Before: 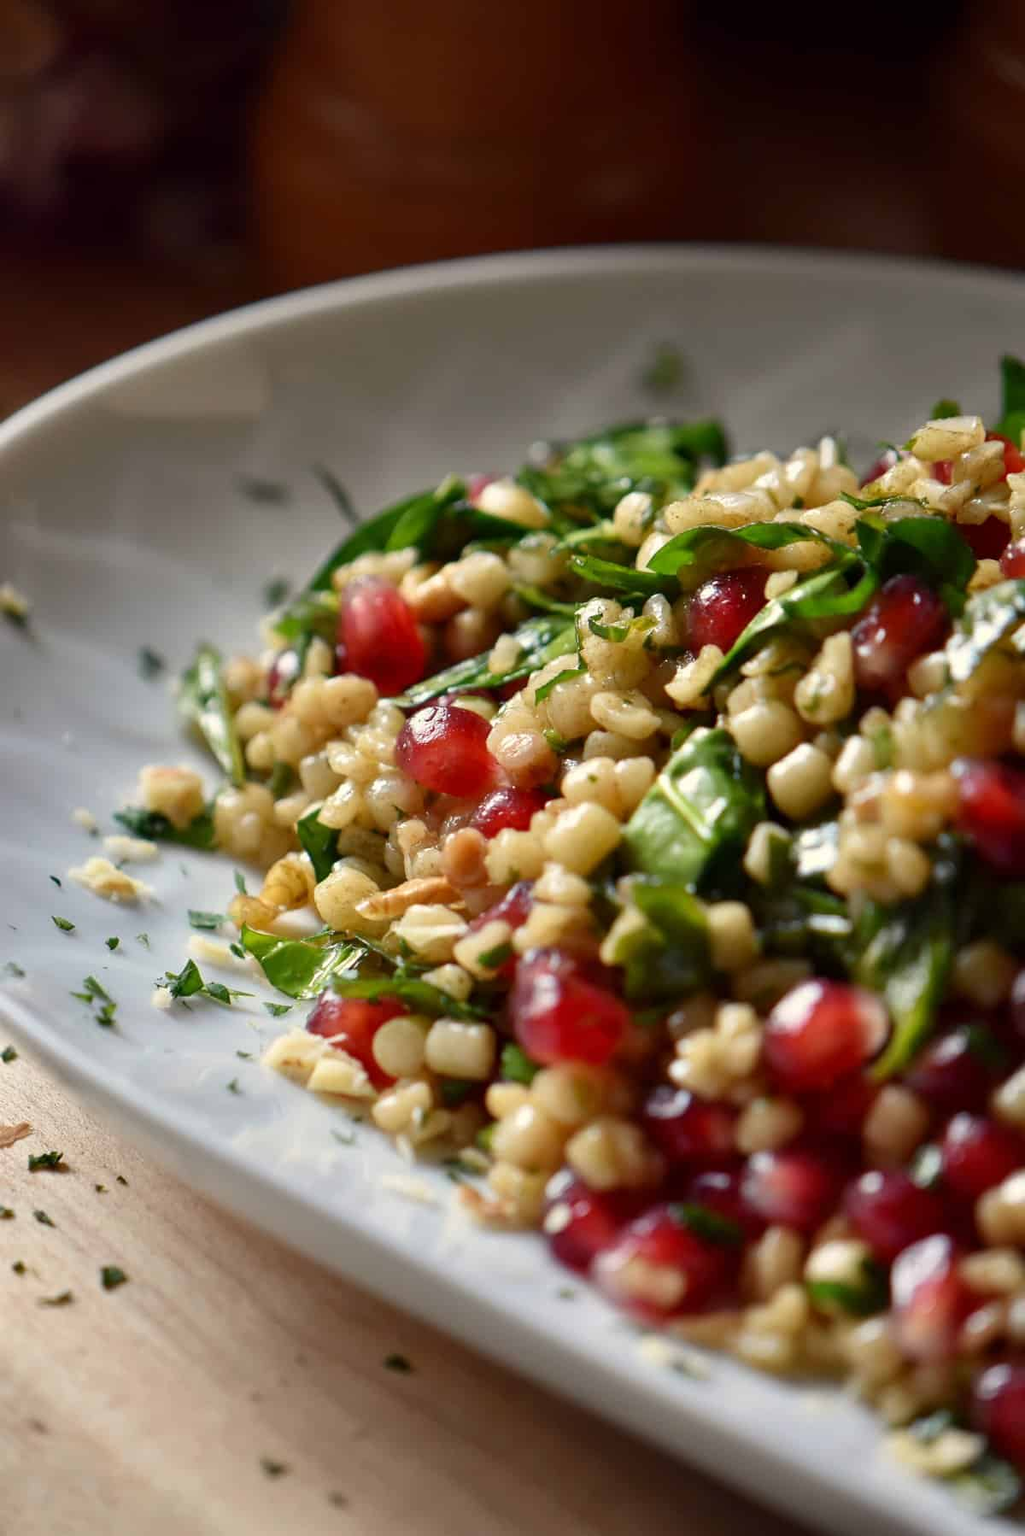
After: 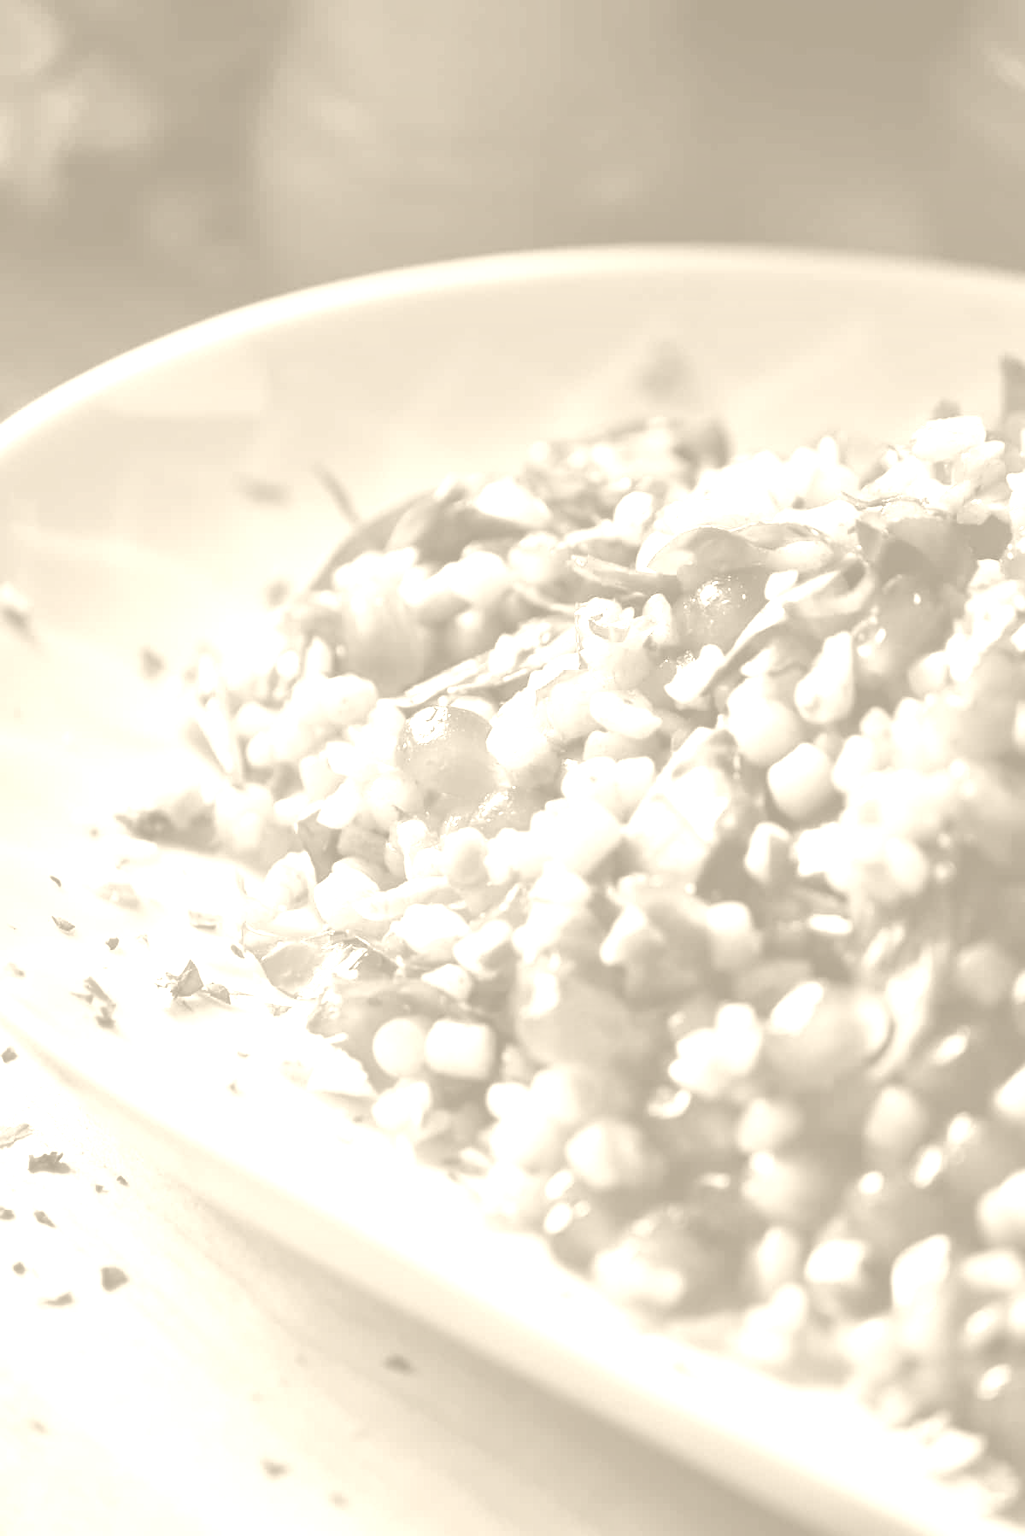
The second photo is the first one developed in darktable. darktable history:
contrast brightness saturation: contrast 0.2, brightness 0.16, saturation 0.22
shadows and highlights: soften with gaussian
colorize: hue 36°, saturation 71%, lightness 80.79%
